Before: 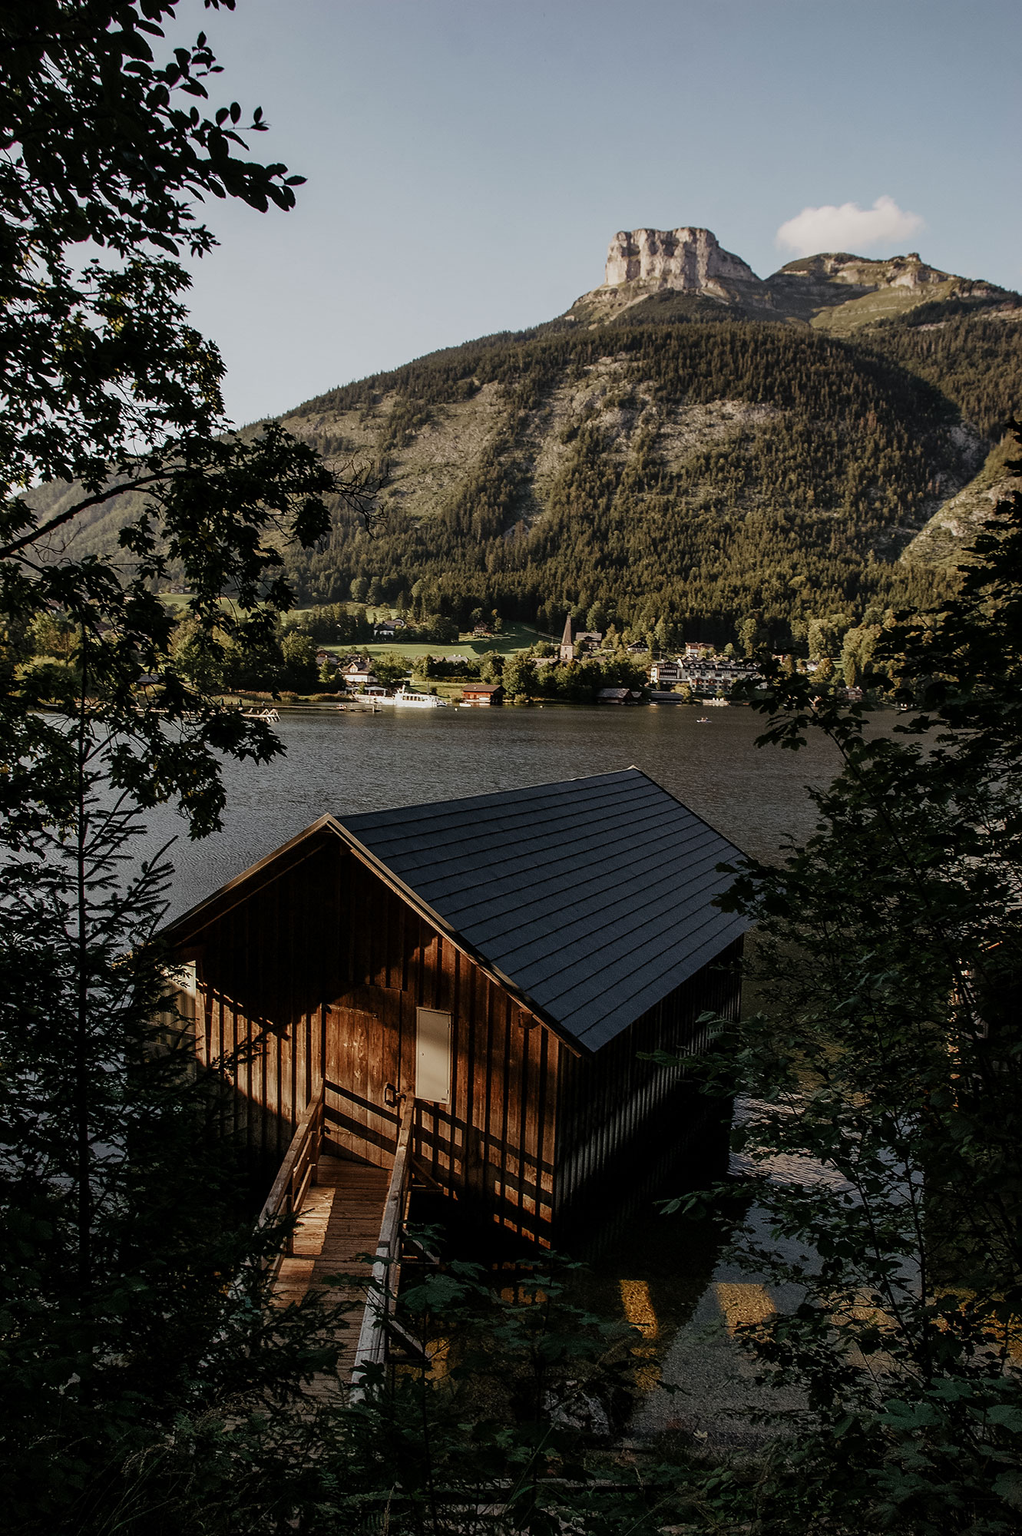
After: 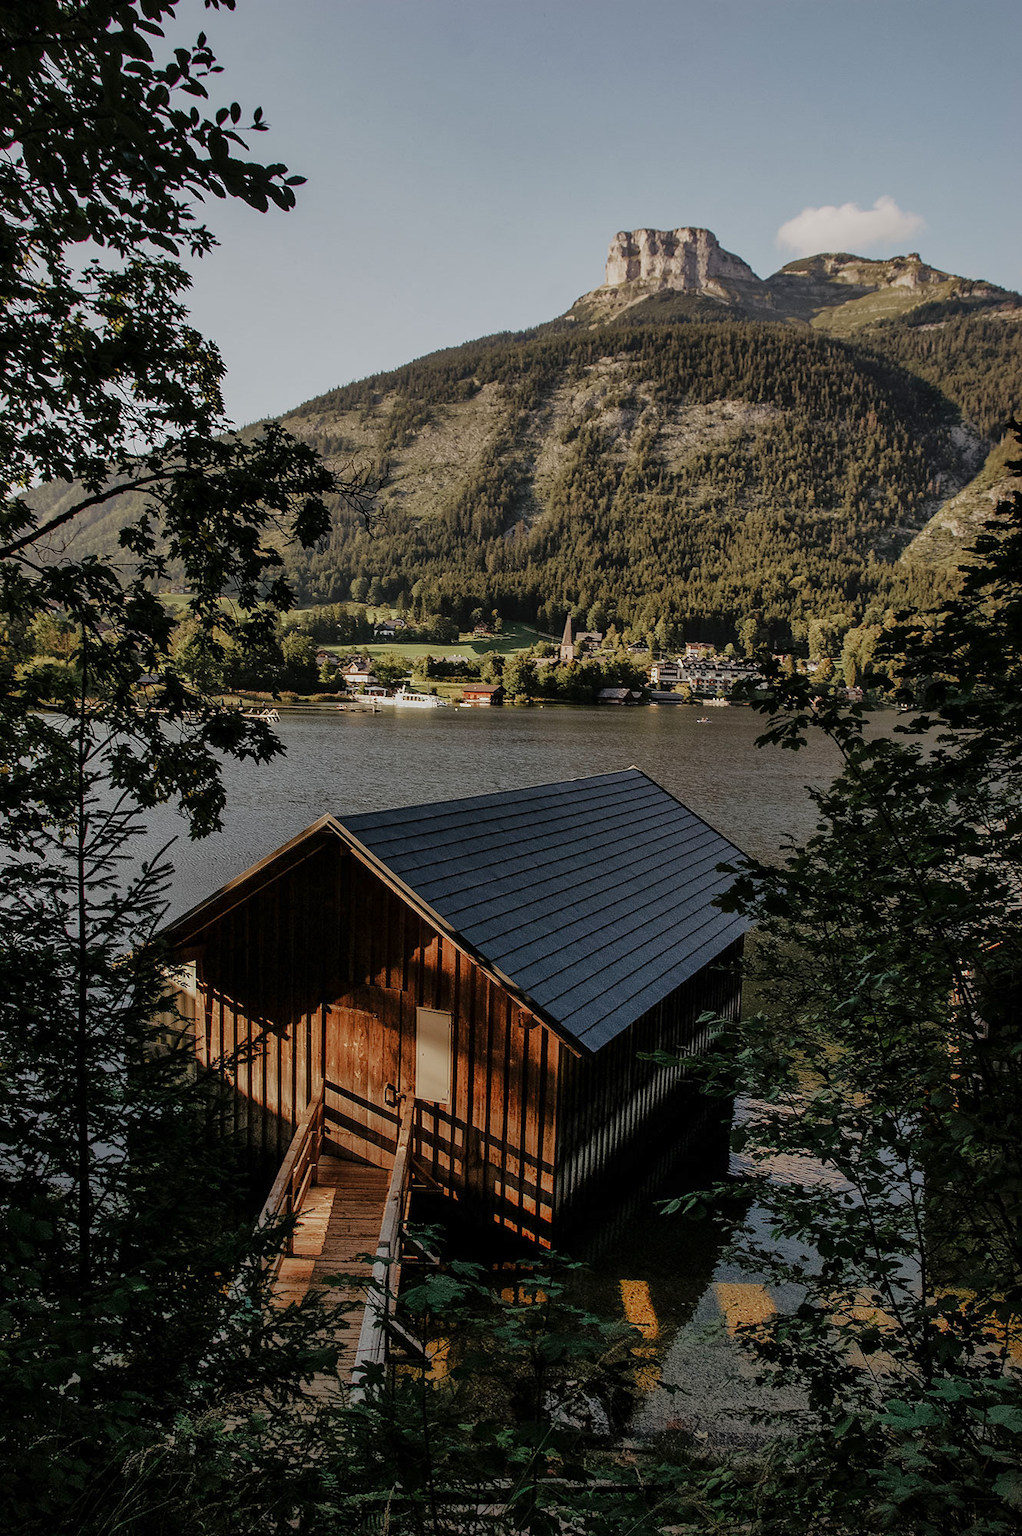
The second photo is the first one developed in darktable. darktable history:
shadows and highlights: on, module defaults
tone equalizer: edges refinement/feathering 500, mask exposure compensation -1.57 EV, preserve details no
